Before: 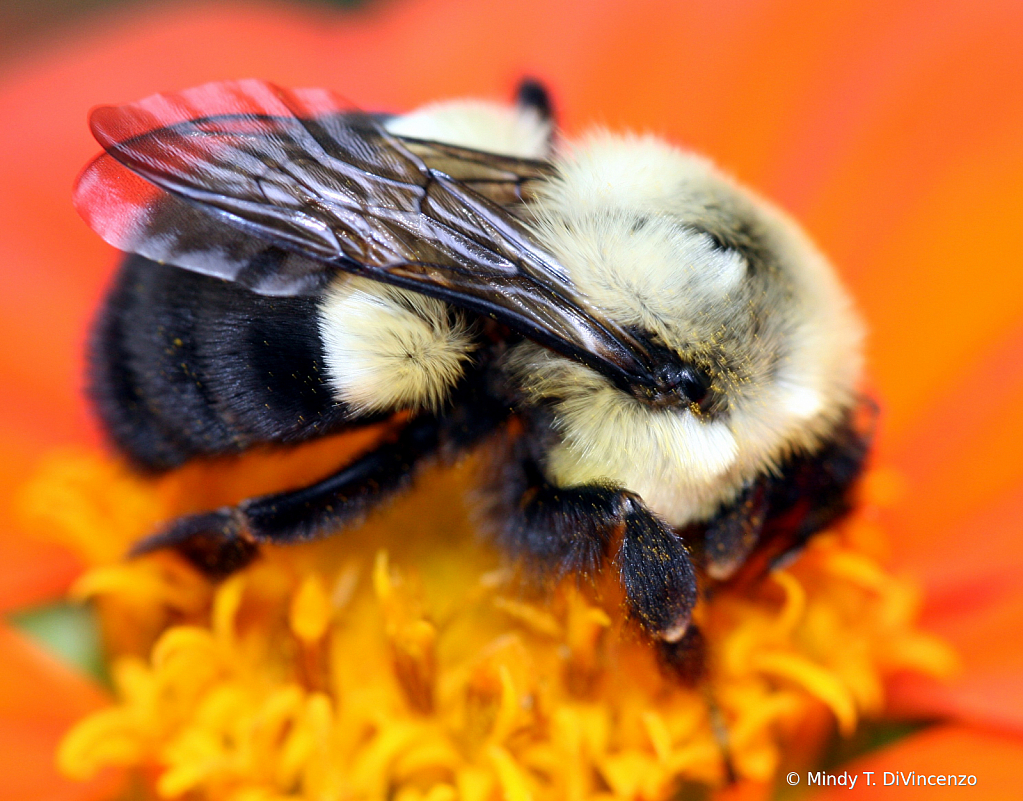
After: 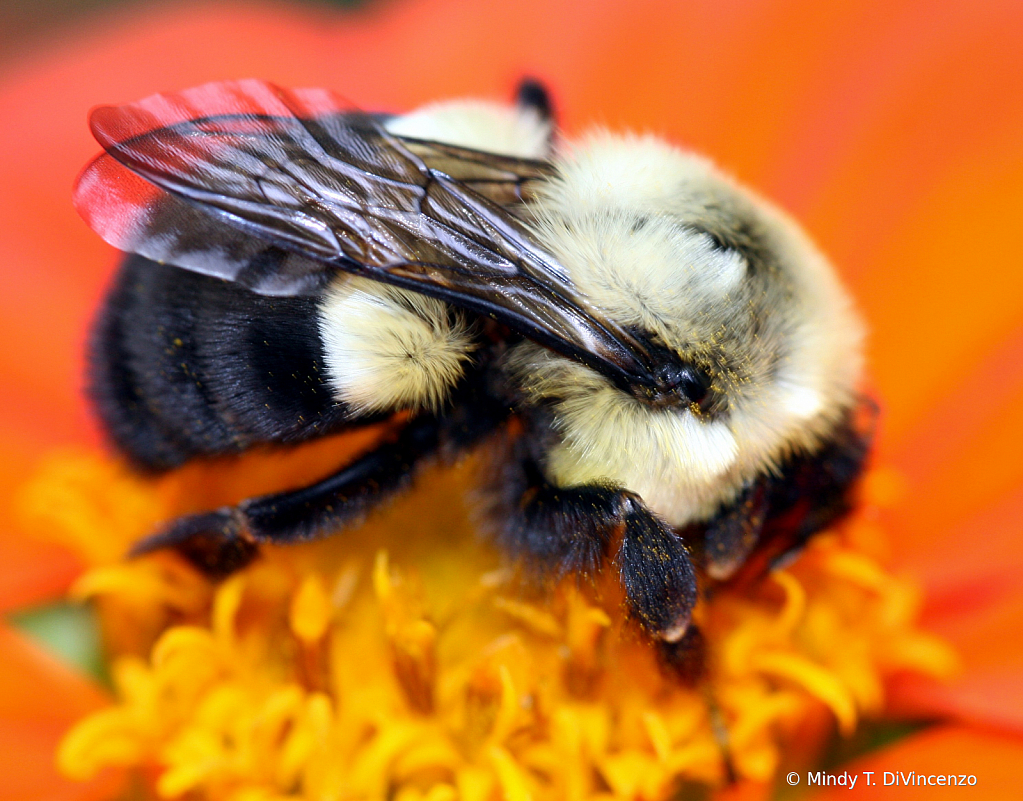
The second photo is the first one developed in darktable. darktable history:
shadows and highlights: radius 336.24, shadows 29.09, soften with gaussian
exposure: compensate highlight preservation false
